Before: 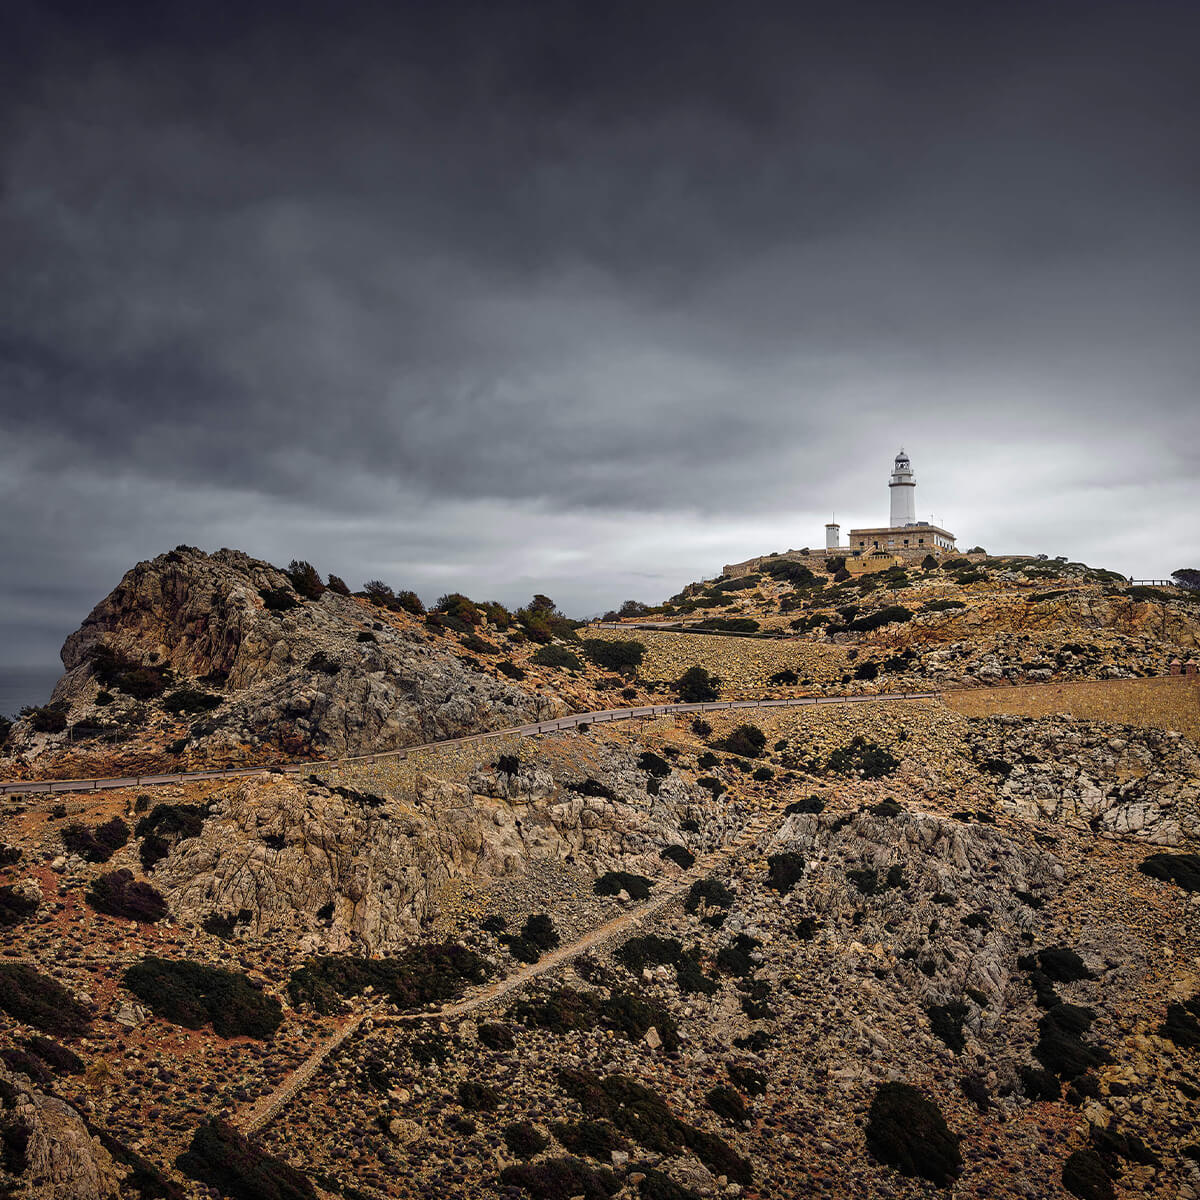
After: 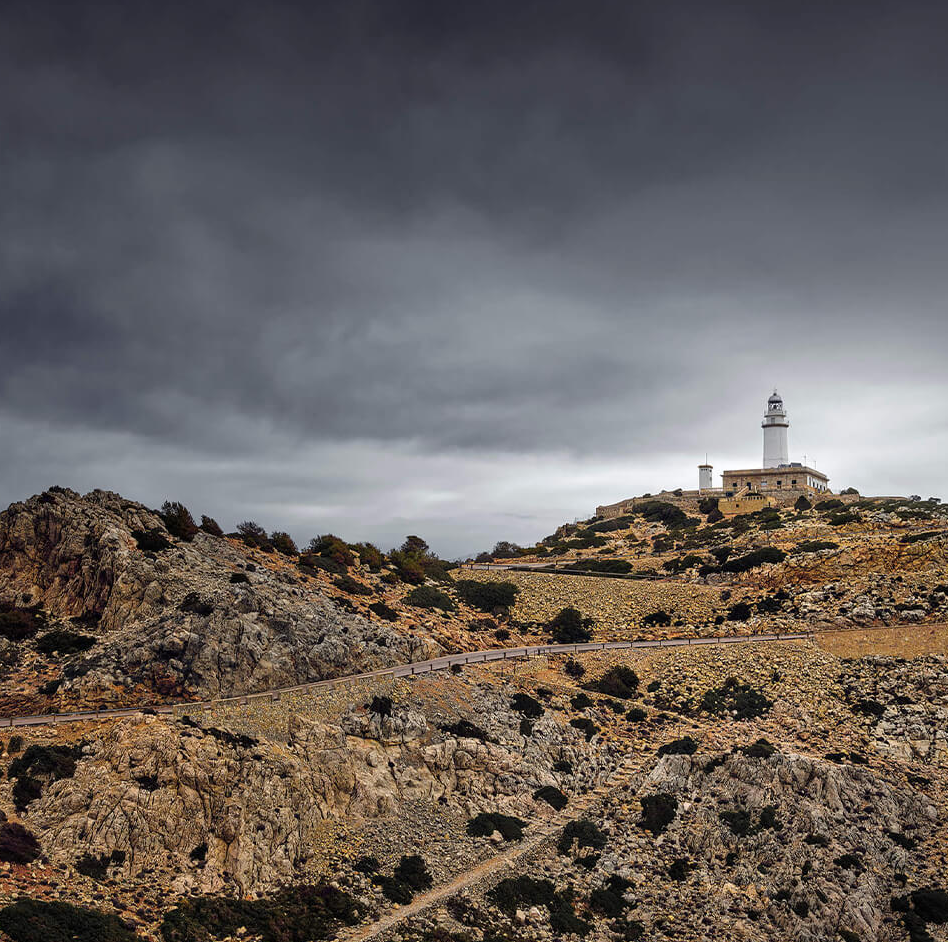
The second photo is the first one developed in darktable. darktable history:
crop and rotate: left 10.635%, top 4.998%, right 10.339%, bottom 16.48%
base curve: preserve colors none
